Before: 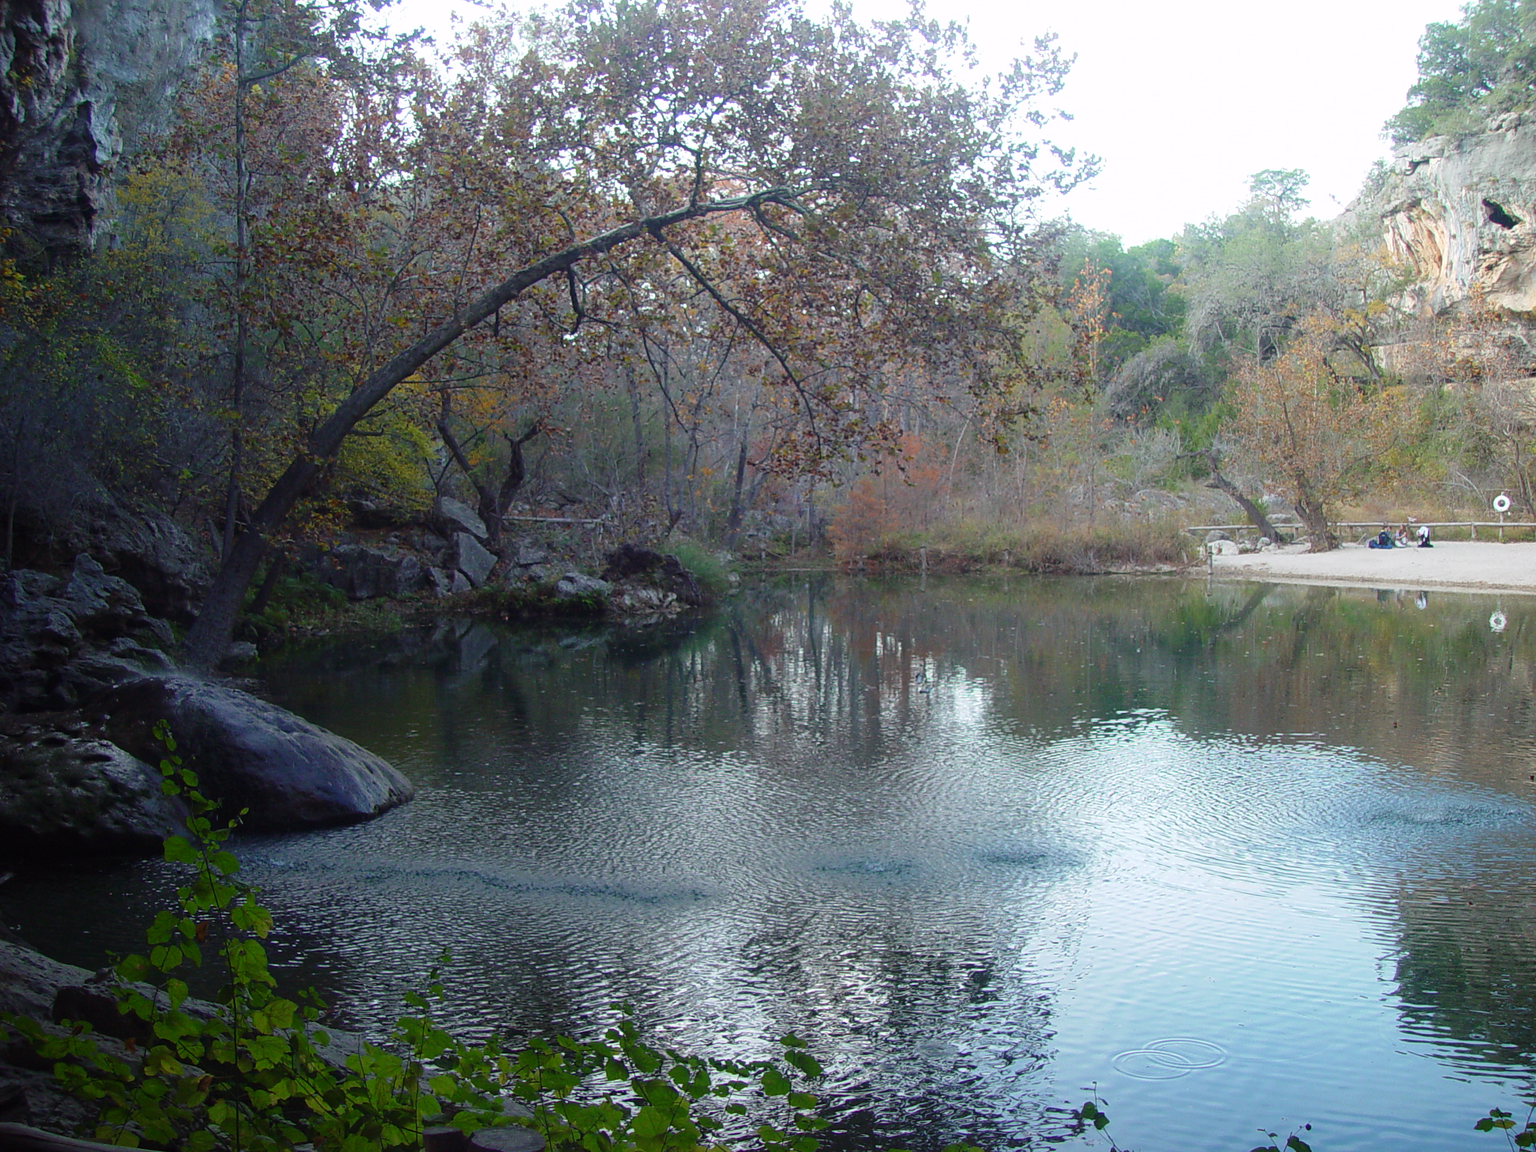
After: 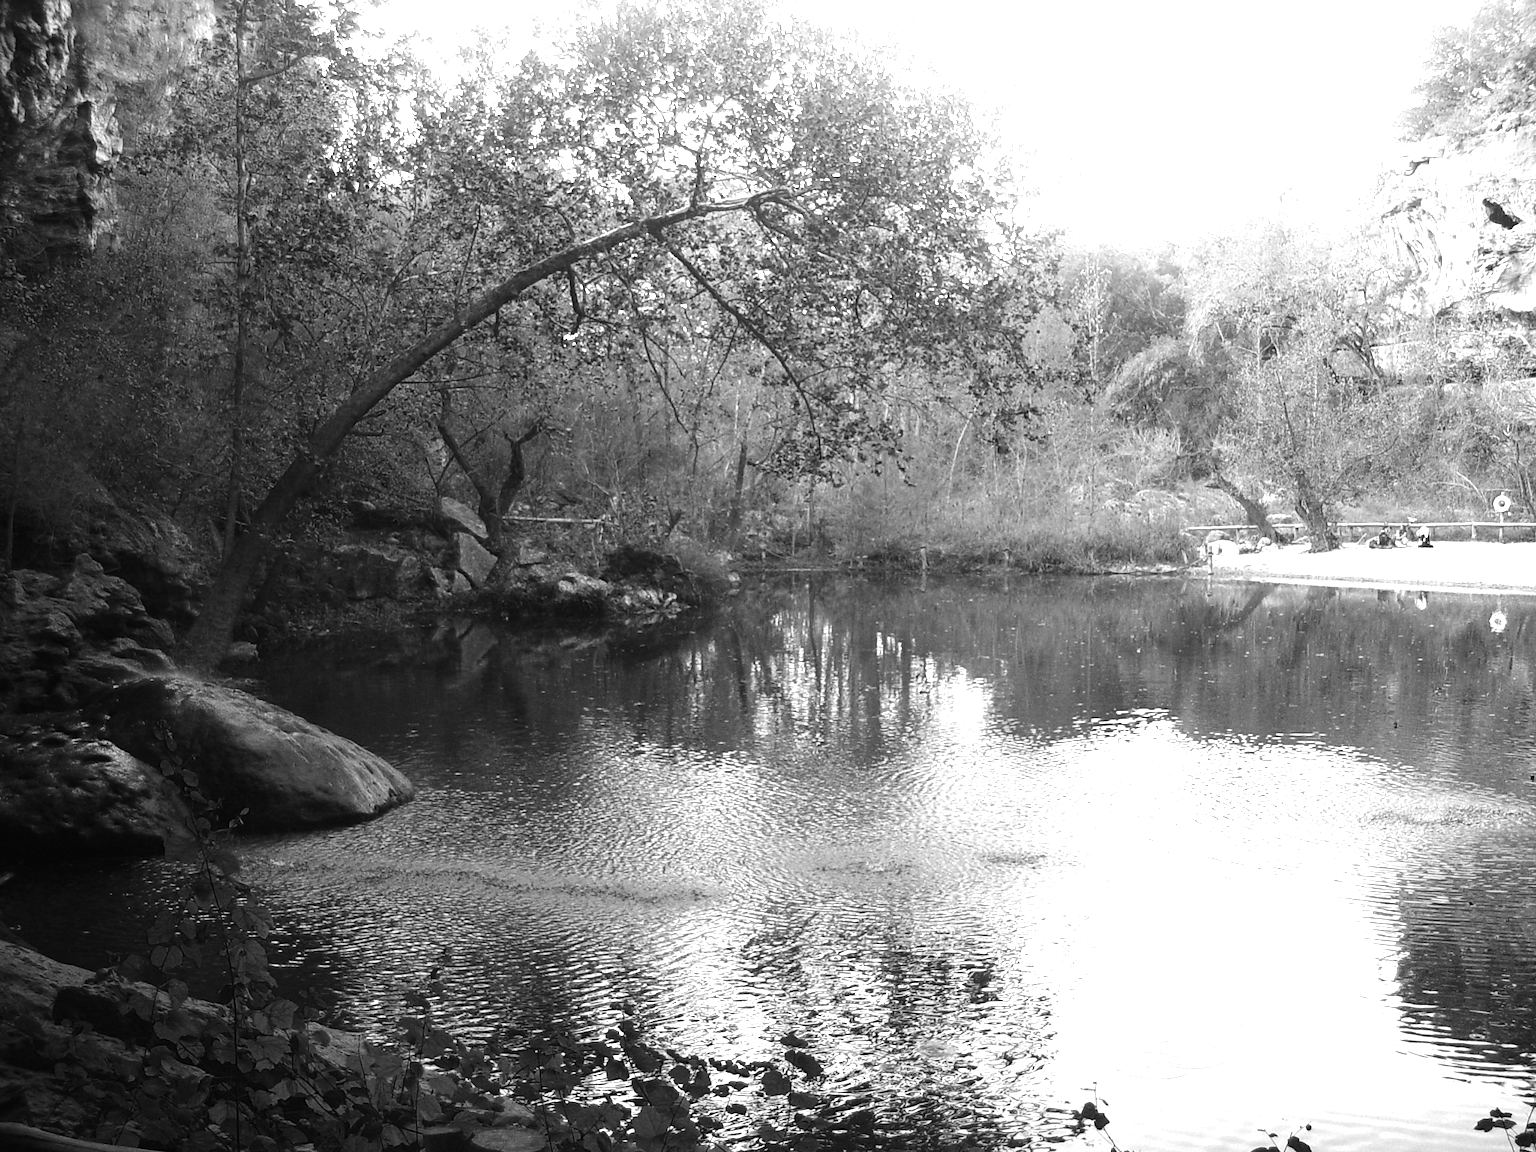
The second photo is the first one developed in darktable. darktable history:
color calibration: output gray [0.246, 0.254, 0.501, 0], illuminant as shot in camera, x 0.463, y 0.42, temperature 2666.4 K
tone equalizer: -8 EV -0.718 EV, -7 EV -0.695 EV, -6 EV -0.616 EV, -5 EV -0.403 EV, -3 EV 0.402 EV, -2 EV 0.6 EV, -1 EV 0.693 EV, +0 EV 0.73 EV, edges refinement/feathering 500, mask exposure compensation -1.57 EV, preserve details no
exposure: exposure -0.061 EV, compensate exposure bias true, compensate highlight preservation false
